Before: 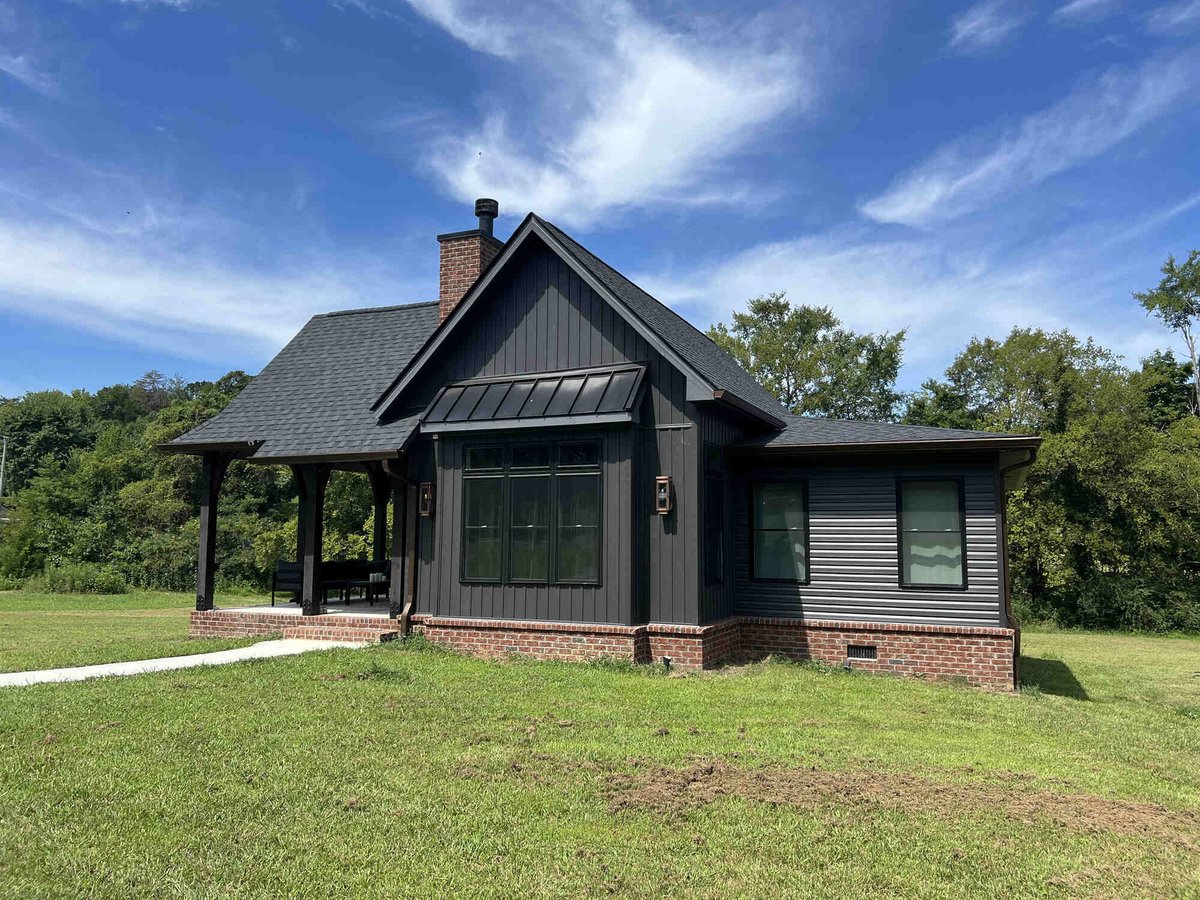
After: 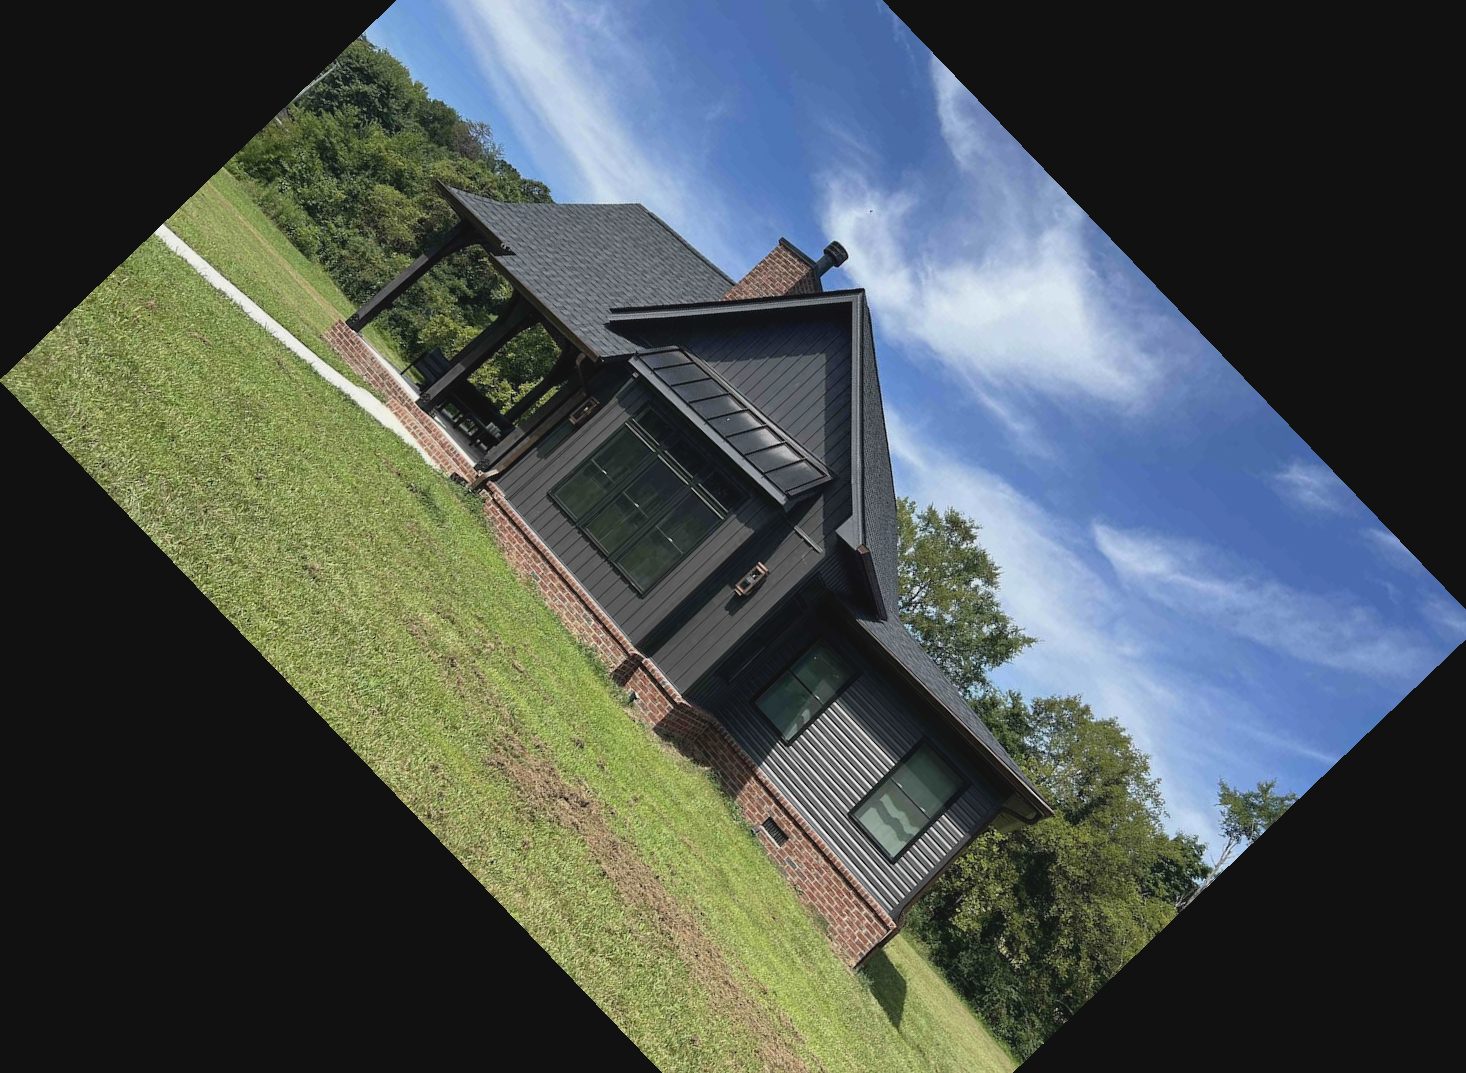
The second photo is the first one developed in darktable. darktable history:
crop and rotate: angle -46.26°, top 16.234%, right 0.912%, bottom 11.704%
contrast brightness saturation: contrast -0.1, saturation -0.1
